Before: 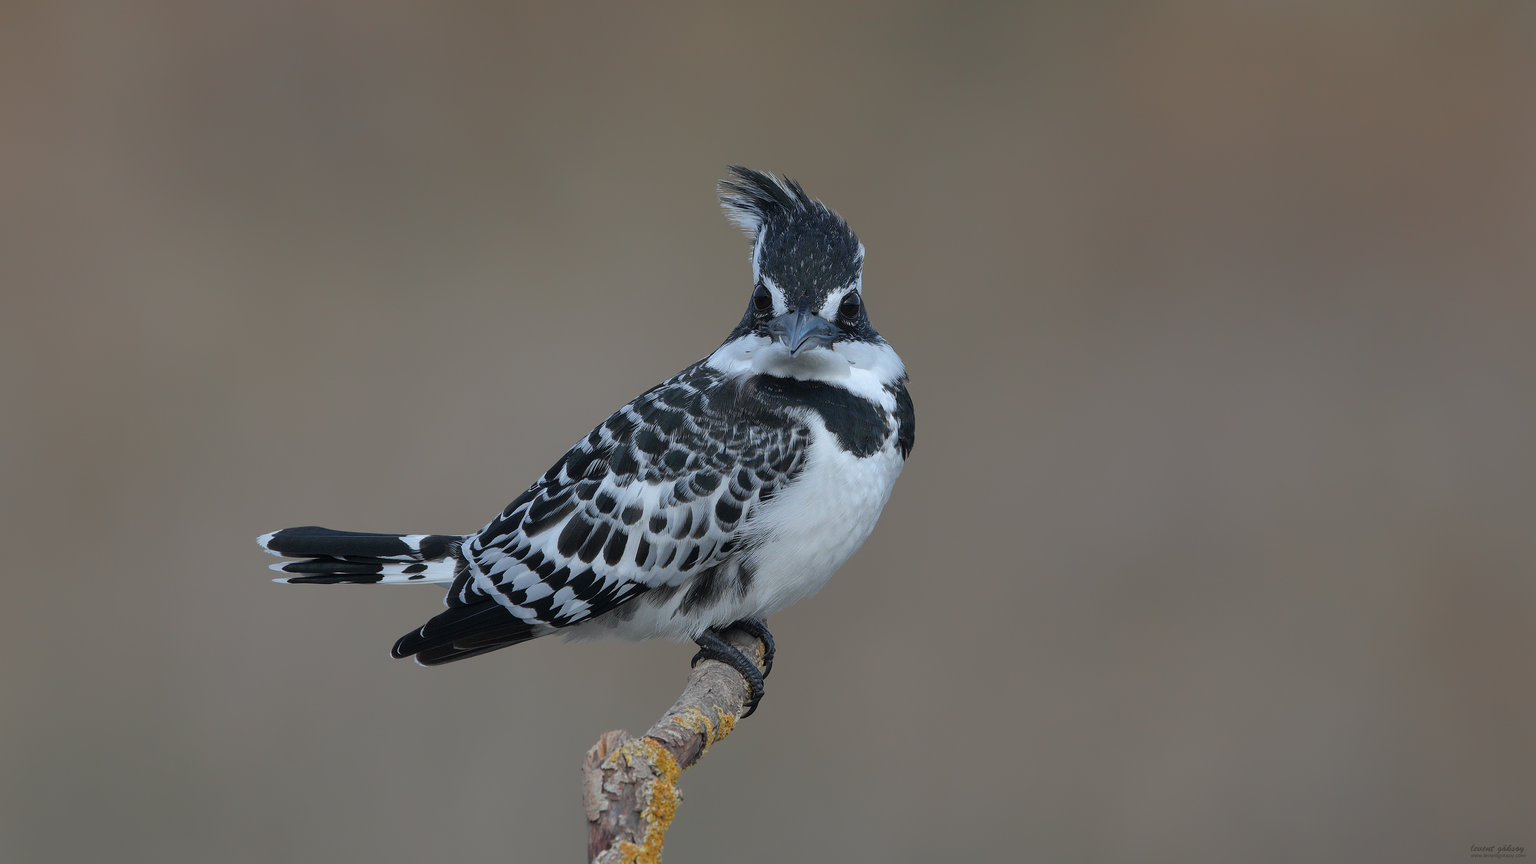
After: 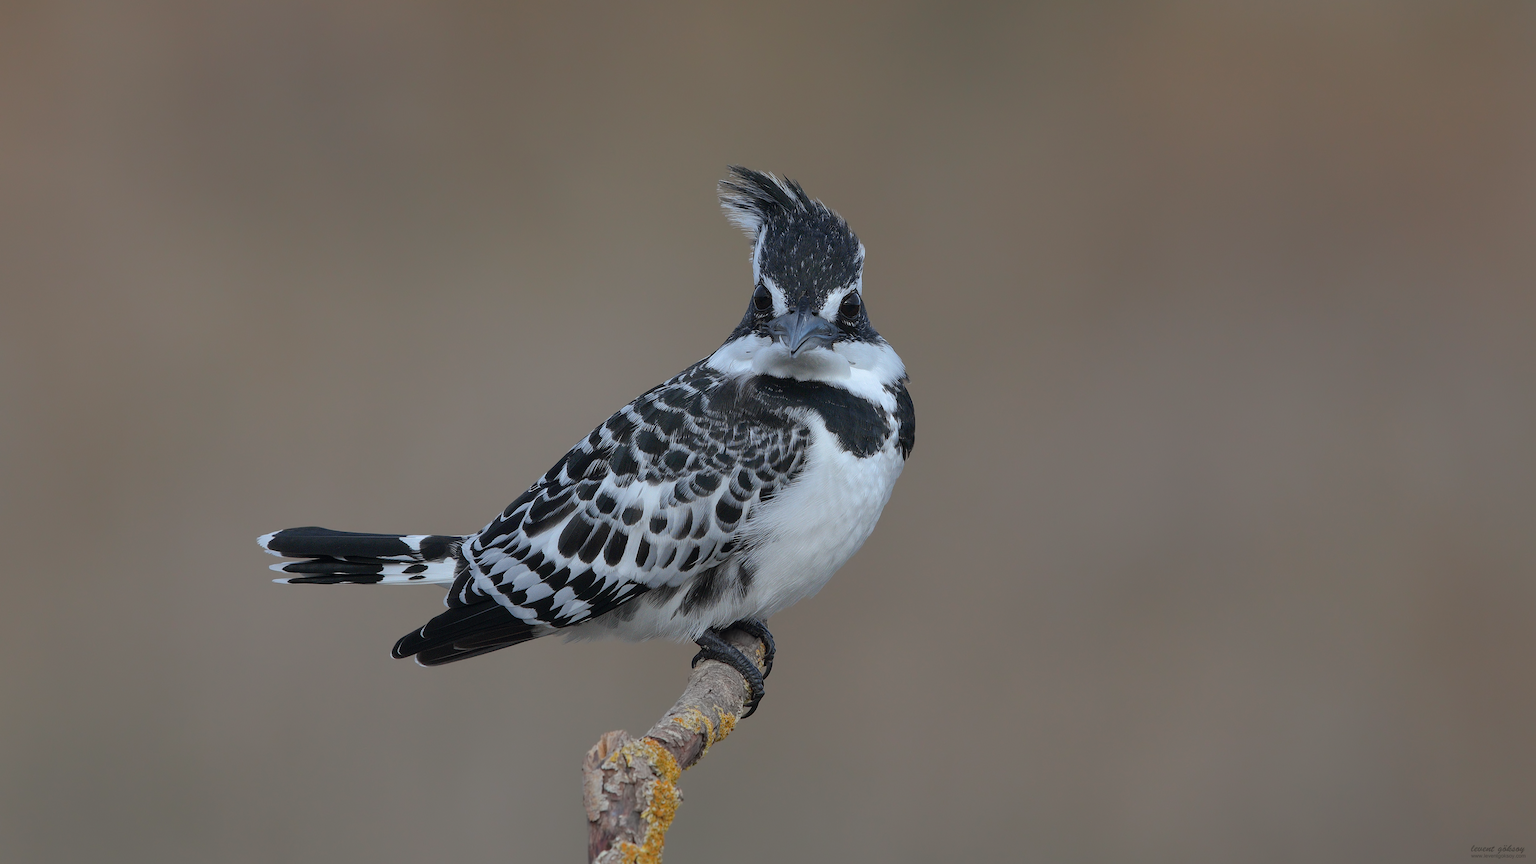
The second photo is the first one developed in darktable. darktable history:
split-toning: shadows › hue 26°, shadows › saturation 0.92, highlights › hue 40°, highlights › saturation 0.92, balance -63, compress 0% | blend: blend mode normal, opacity 3%; mask: uniform (no mask)
